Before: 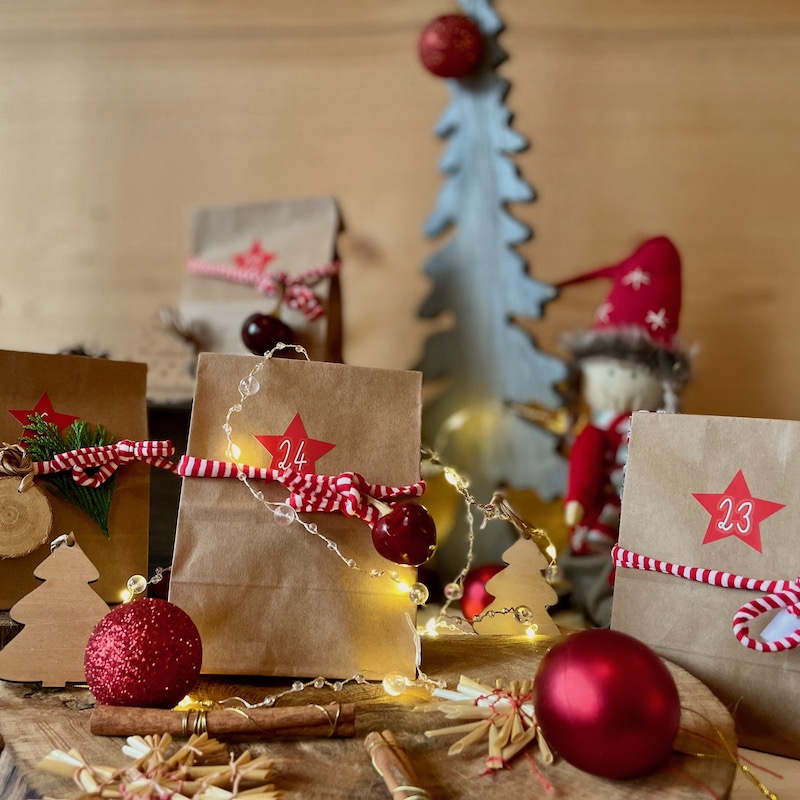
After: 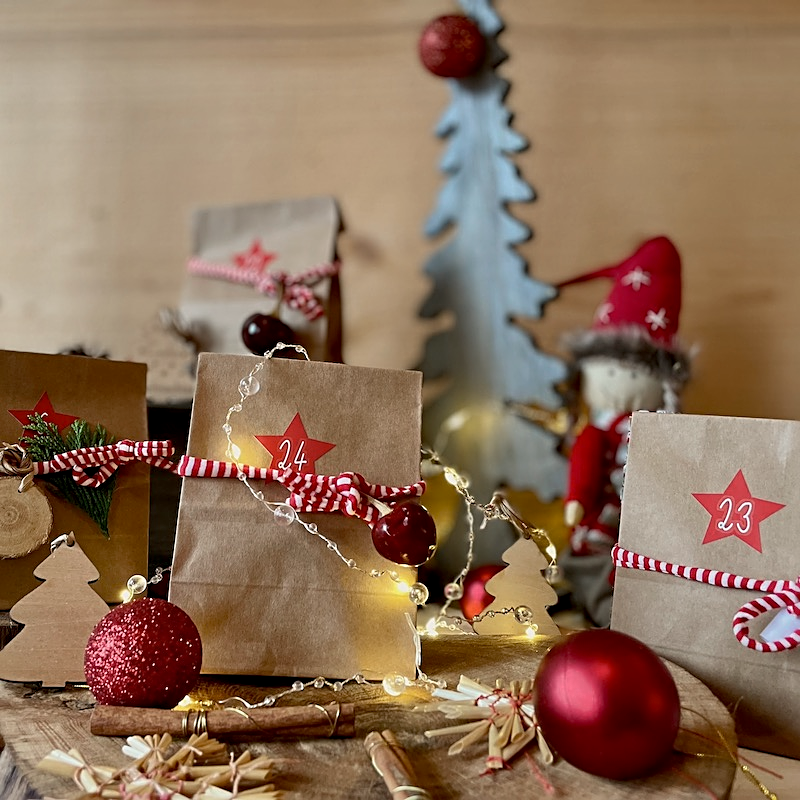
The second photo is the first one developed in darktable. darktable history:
color zones: curves: ch0 [(0, 0.5) (0.143, 0.5) (0.286, 0.5) (0.429, 0.504) (0.571, 0.5) (0.714, 0.509) (0.857, 0.5) (1, 0.5)]; ch1 [(0, 0.425) (0.143, 0.425) (0.286, 0.375) (0.429, 0.405) (0.571, 0.5) (0.714, 0.47) (0.857, 0.425) (1, 0.435)]; ch2 [(0, 0.5) (0.143, 0.5) (0.286, 0.5) (0.429, 0.517) (0.571, 0.5) (0.714, 0.51) (0.857, 0.5) (1, 0.5)]
sharpen: on, module defaults
